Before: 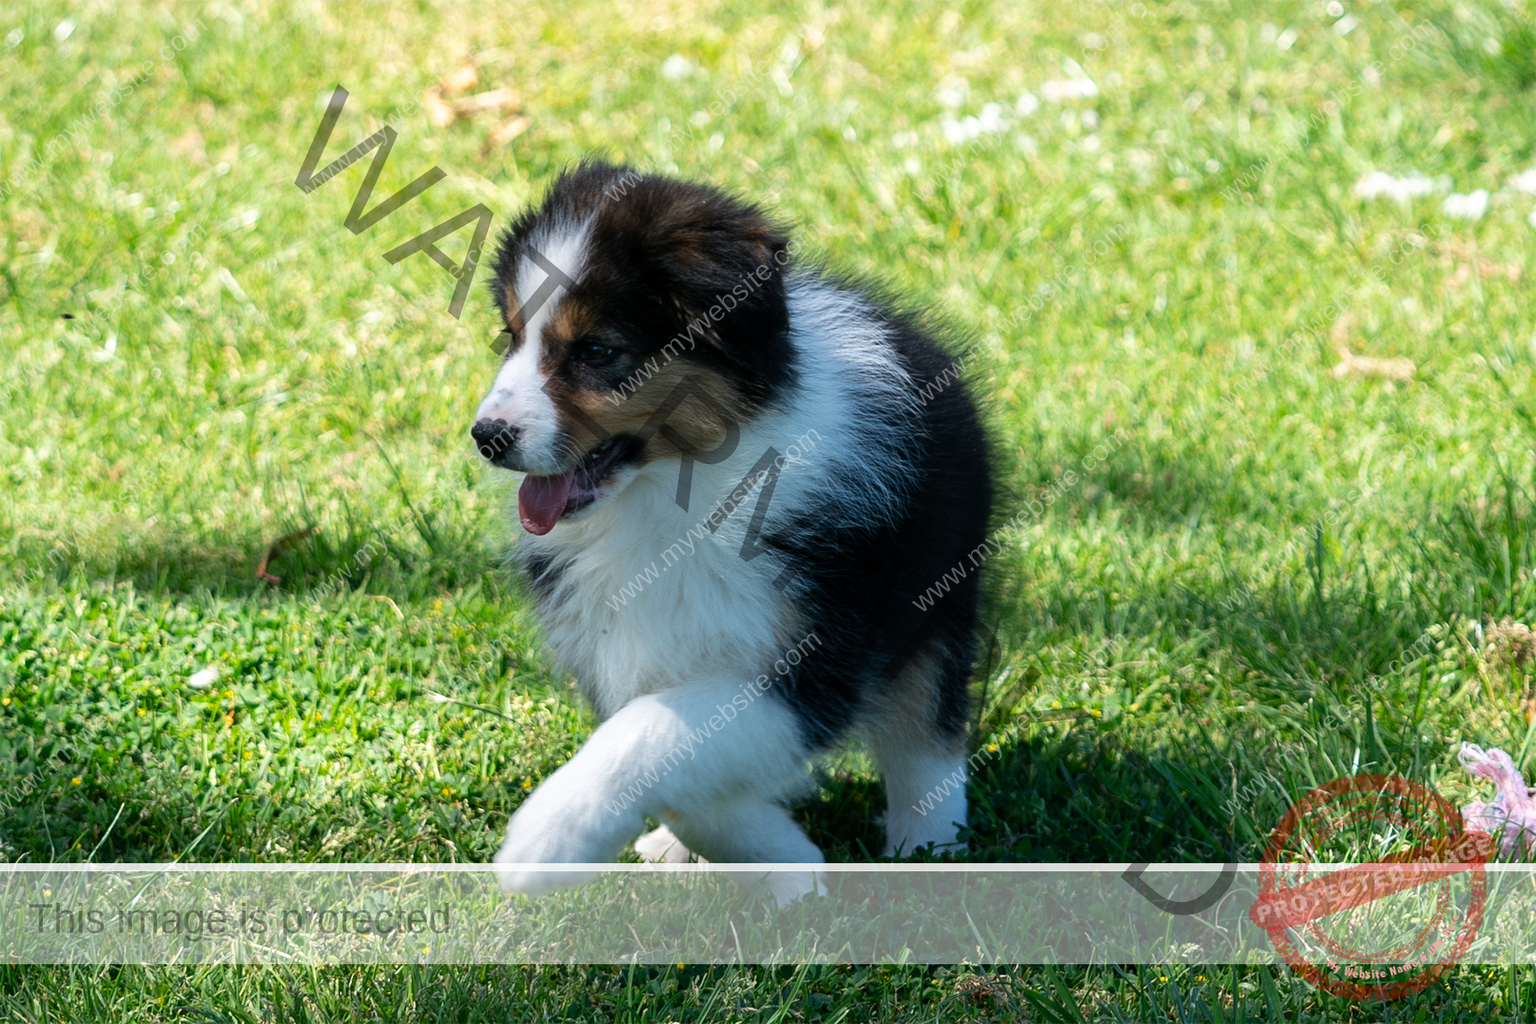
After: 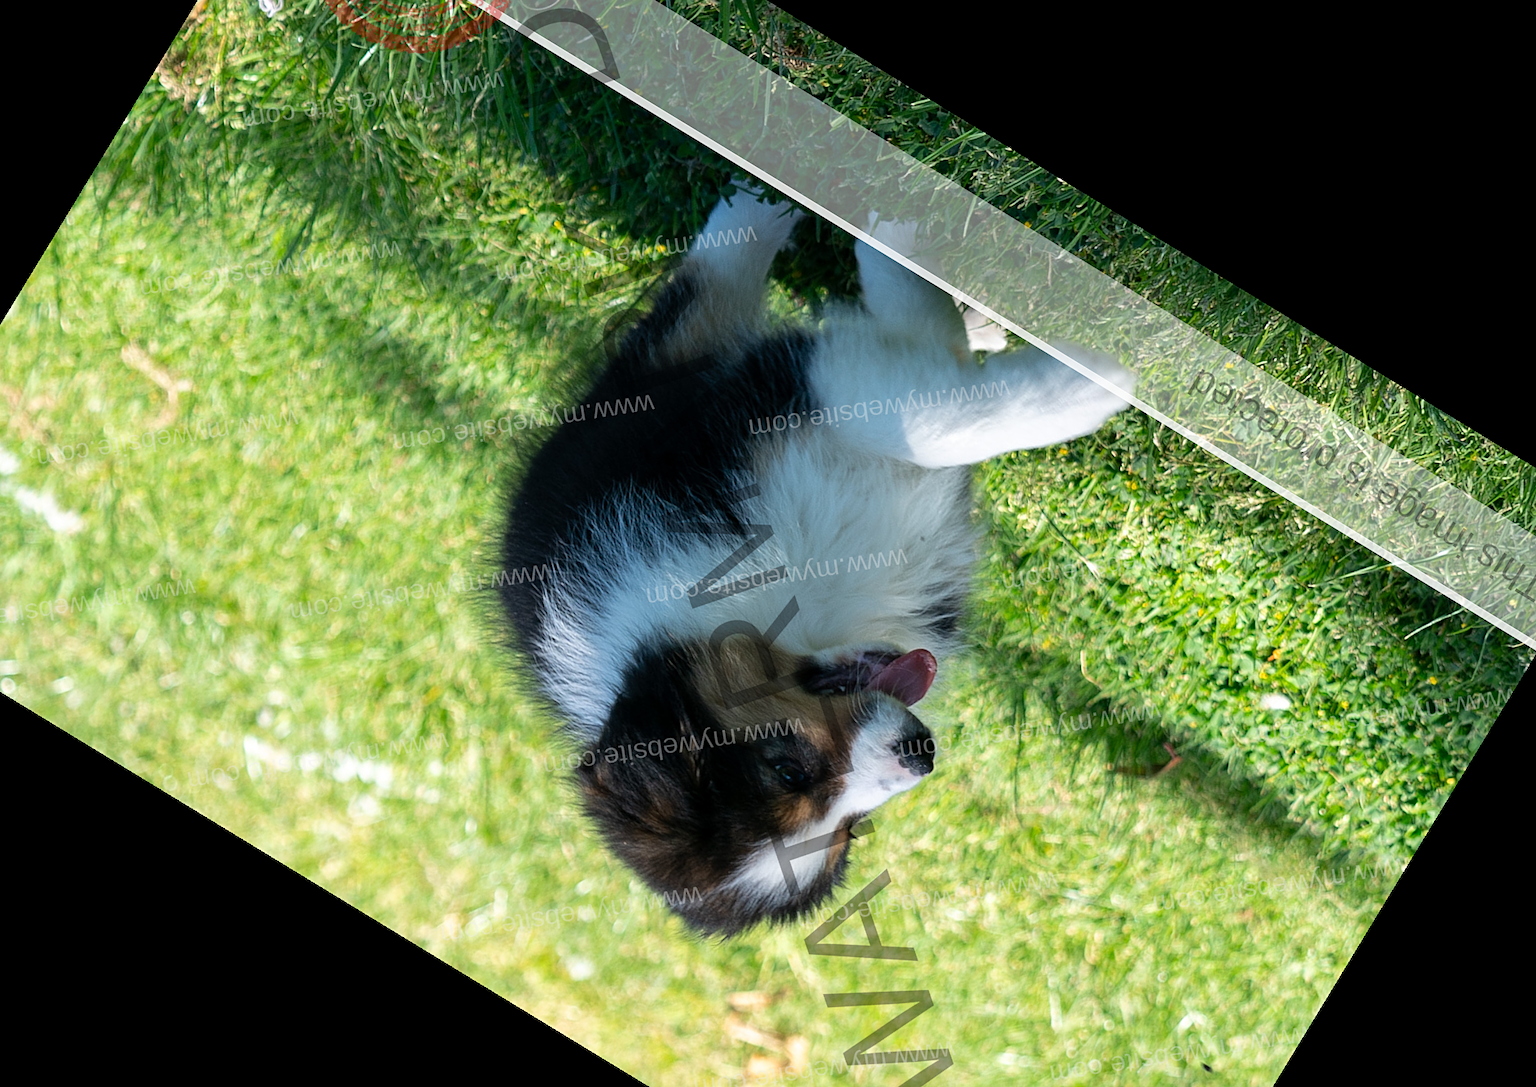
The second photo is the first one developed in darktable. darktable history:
sharpen: amount 0.2
crop and rotate: angle 148.68°, left 9.111%, top 15.603%, right 4.588%, bottom 17.041%
